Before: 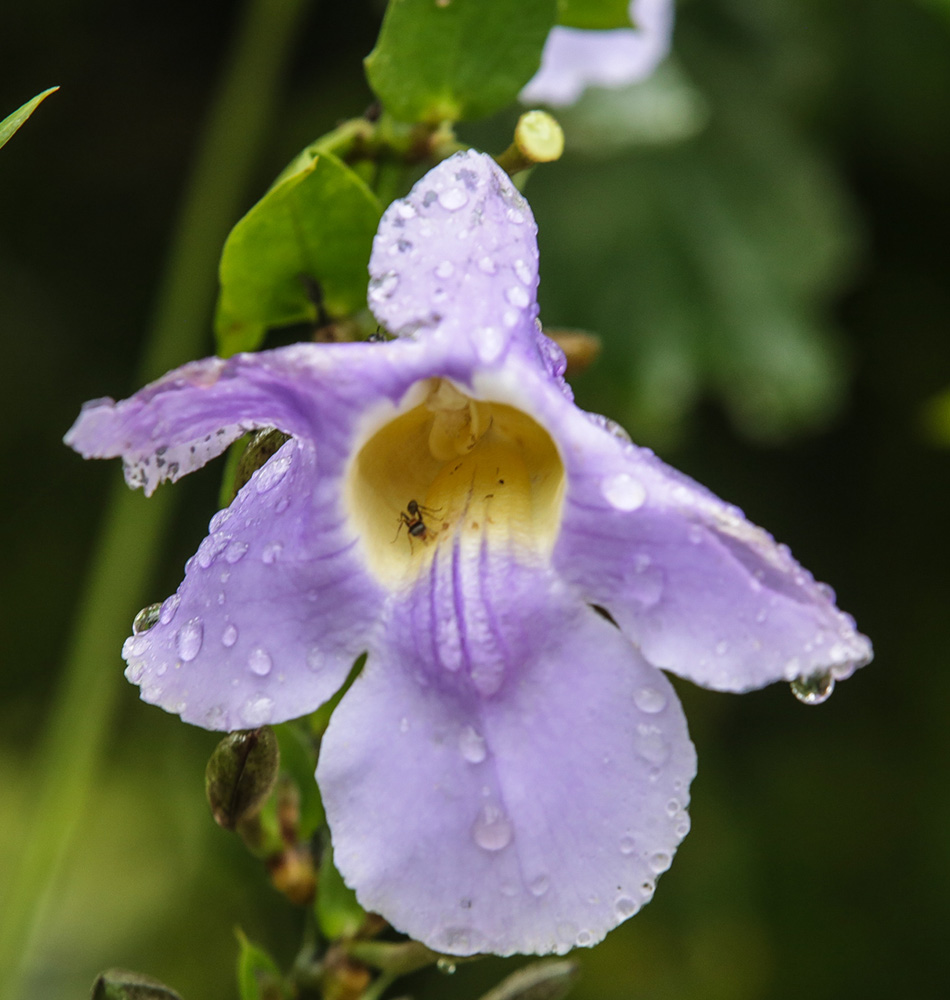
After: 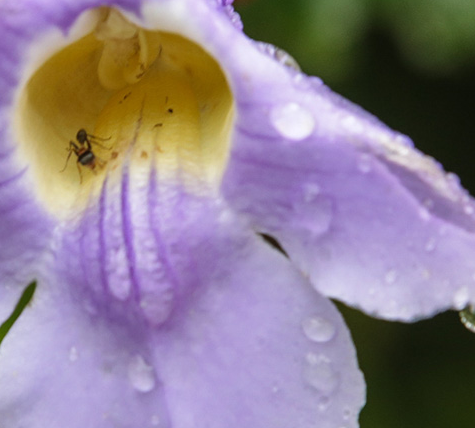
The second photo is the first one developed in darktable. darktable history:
crop: left 34.937%, top 37.136%, right 15.023%, bottom 20.053%
